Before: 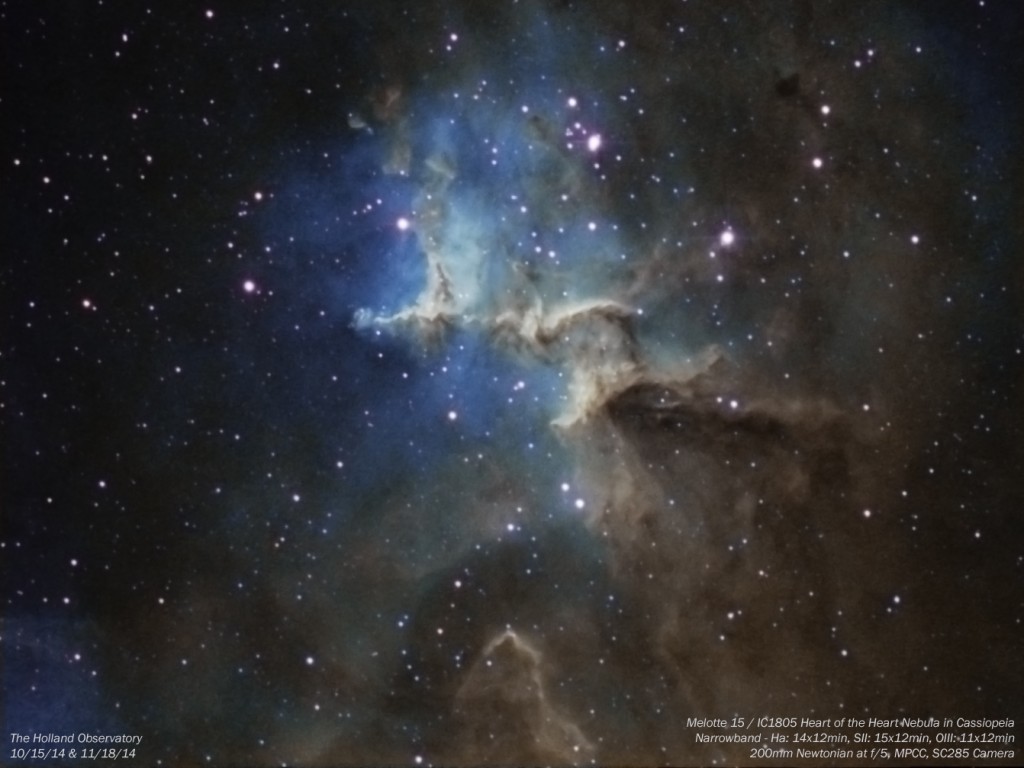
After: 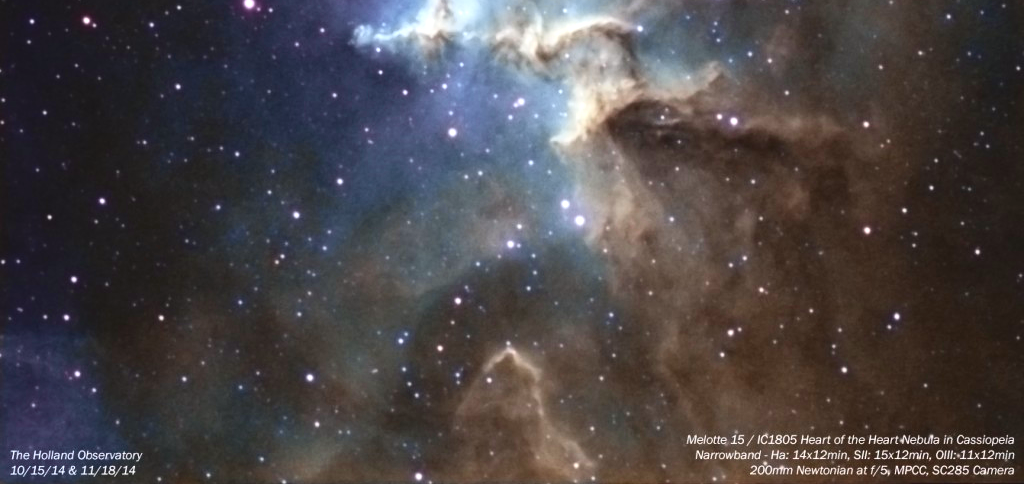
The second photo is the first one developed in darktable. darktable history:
exposure: black level correction 0, exposure 0.857 EV, compensate exposure bias true, compensate highlight preservation false
crop and rotate: top 36.912%
tone curve: curves: ch0 [(0, 0.036) (0.119, 0.115) (0.461, 0.479) (0.715, 0.767) (0.817, 0.865) (1, 0.998)]; ch1 [(0, 0) (0.377, 0.416) (0.44, 0.461) (0.487, 0.49) (0.514, 0.525) (0.538, 0.561) (0.67, 0.713) (1, 1)]; ch2 [(0, 0) (0.38, 0.405) (0.463, 0.445) (0.492, 0.486) (0.529, 0.533) (0.578, 0.59) (0.653, 0.698) (1, 1)], color space Lab, independent channels, preserve colors none
